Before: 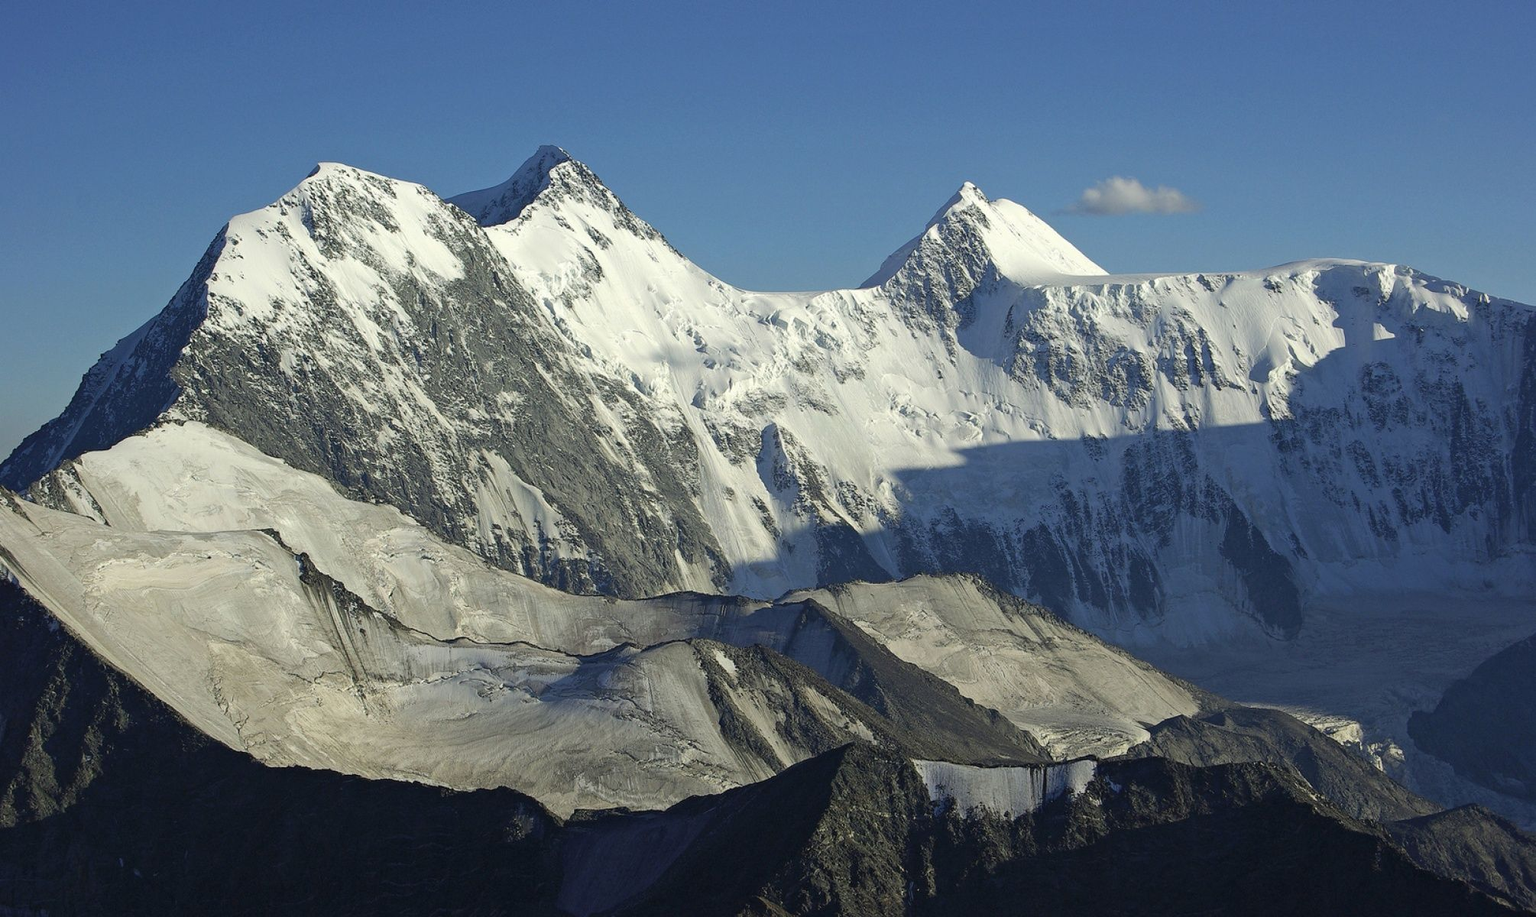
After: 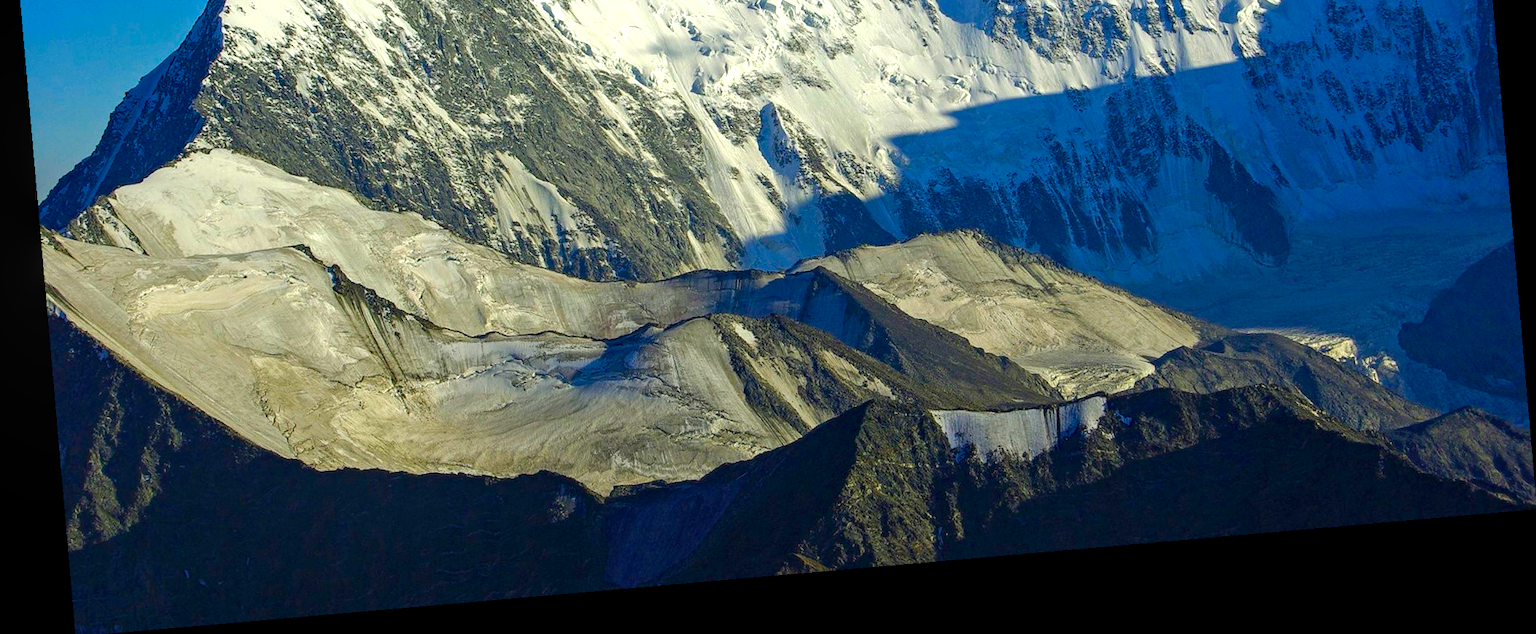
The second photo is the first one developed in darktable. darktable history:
crop and rotate: top 36.435%
local contrast: on, module defaults
rotate and perspective: rotation -4.98°, automatic cropping off
color balance rgb: linear chroma grading › global chroma 25%, perceptual saturation grading › global saturation 45%, perceptual saturation grading › highlights -50%, perceptual saturation grading › shadows 30%, perceptual brilliance grading › global brilliance 18%, global vibrance 40%
exposure: exposure -0.36 EV, compensate highlight preservation false
